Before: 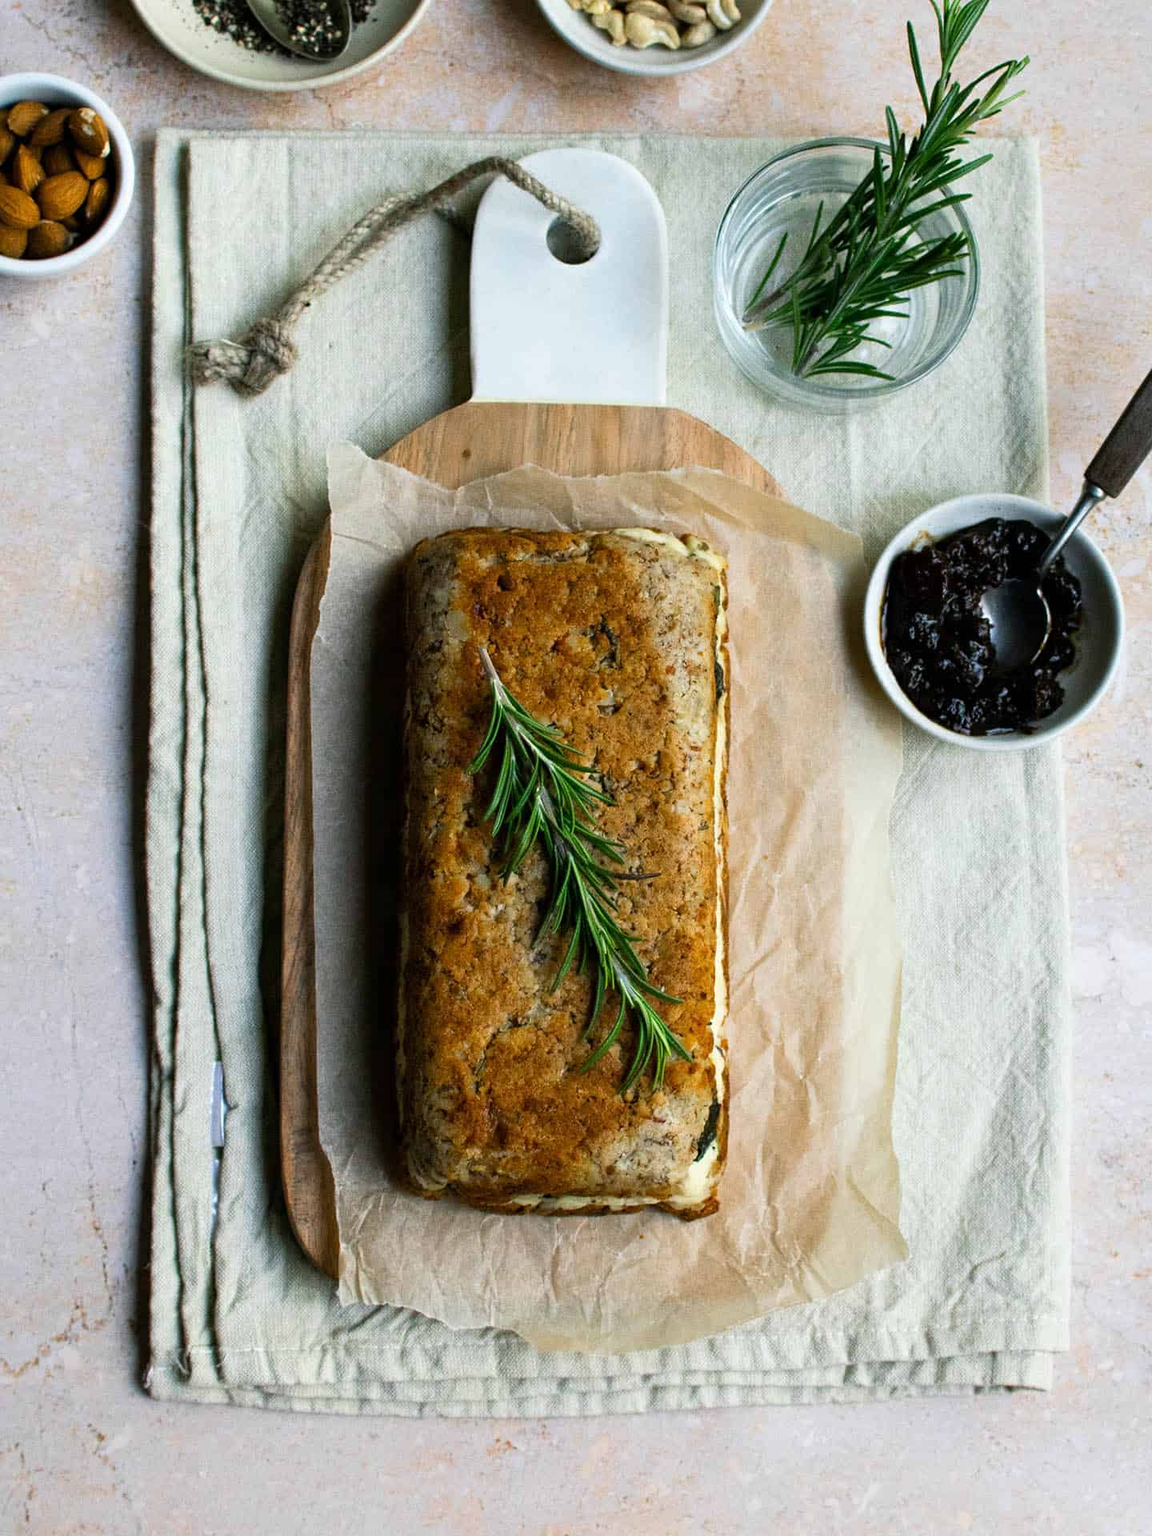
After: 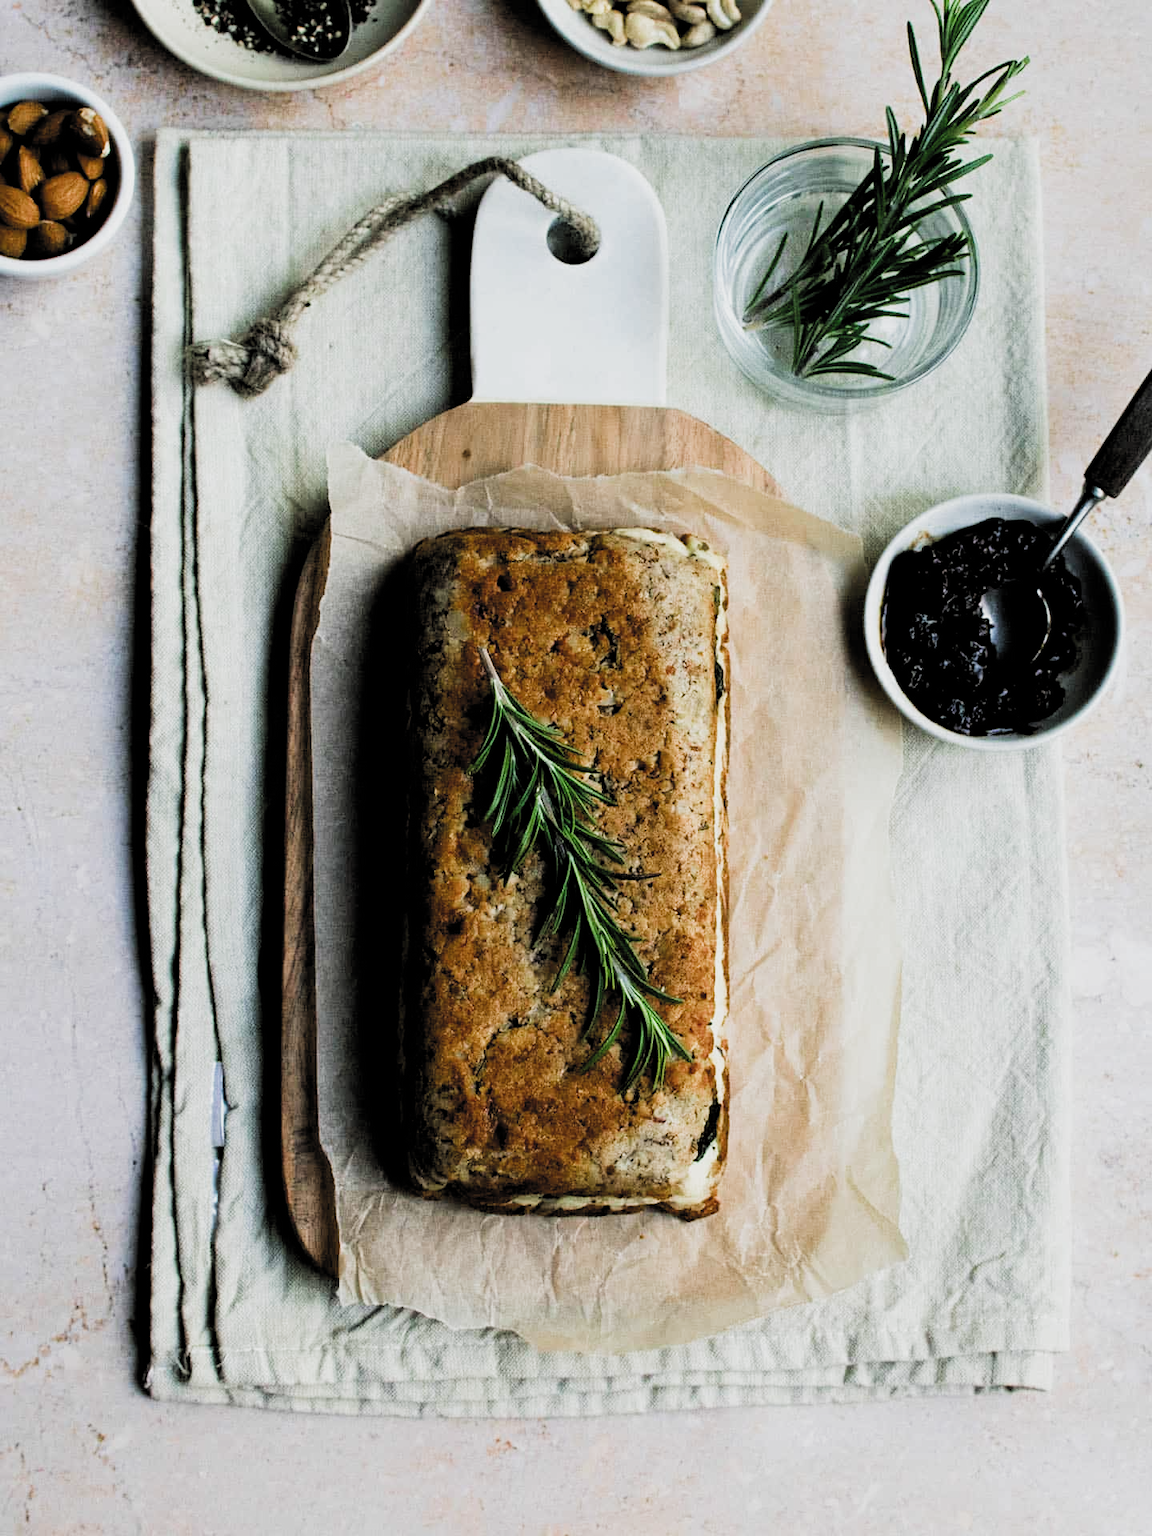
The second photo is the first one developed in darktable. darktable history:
filmic rgb: black relative exposure -3.98 EV, white relative exposure 2.99 EV, hardness 3.01, contrast 1.404, color science v5 (2021), contrast in shadows safe, contrast in highlights safe
